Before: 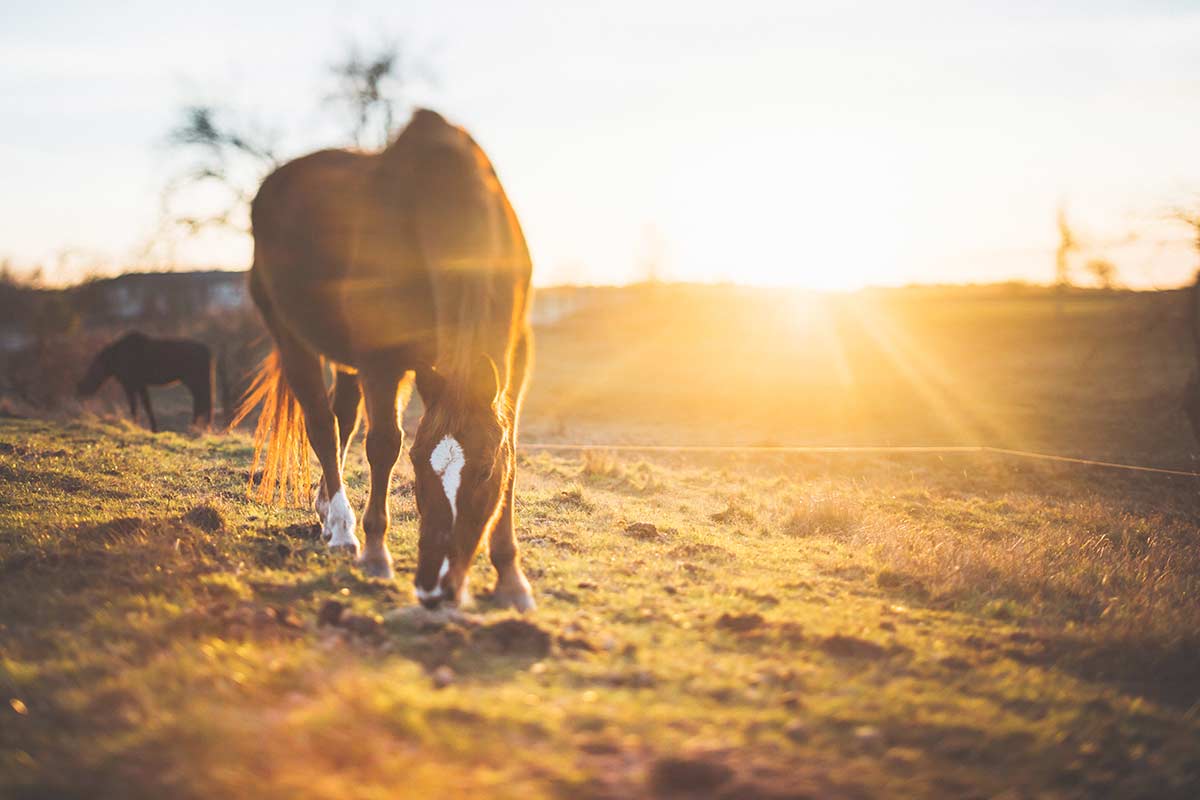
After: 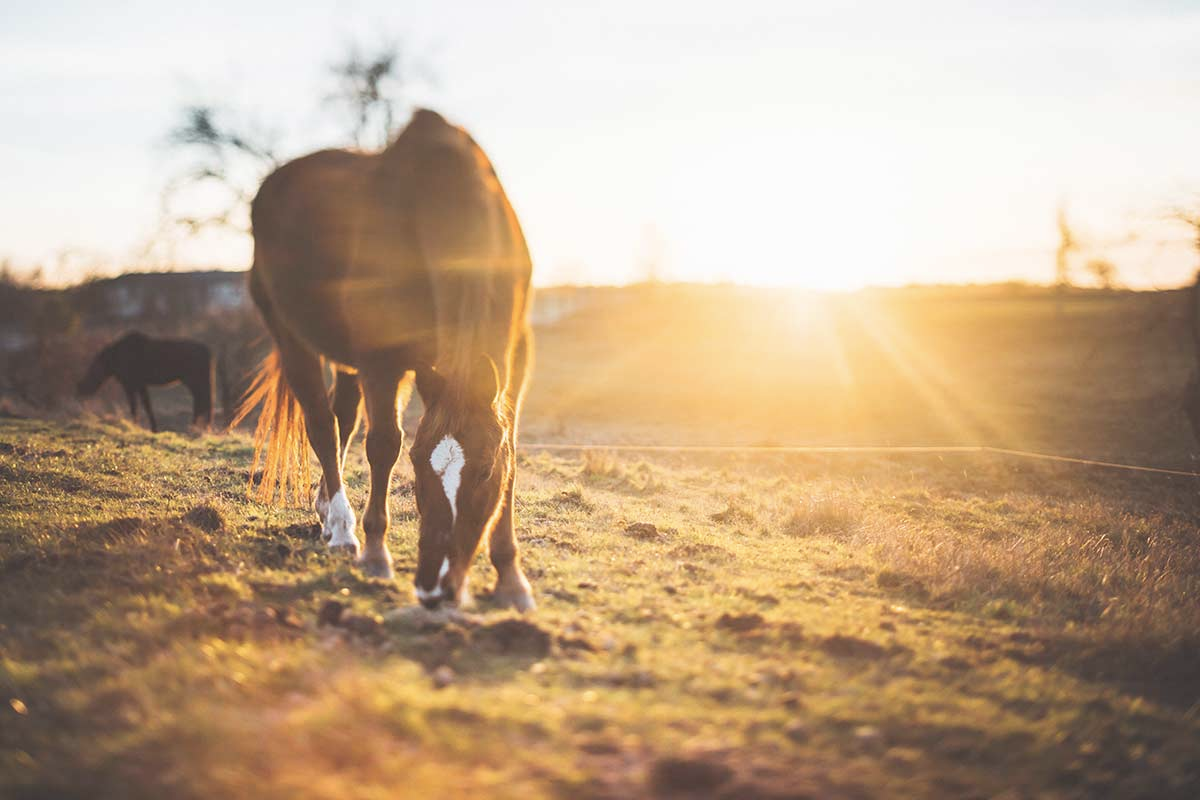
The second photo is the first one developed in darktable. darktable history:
contrast brightness saturation: saturation -0.152
